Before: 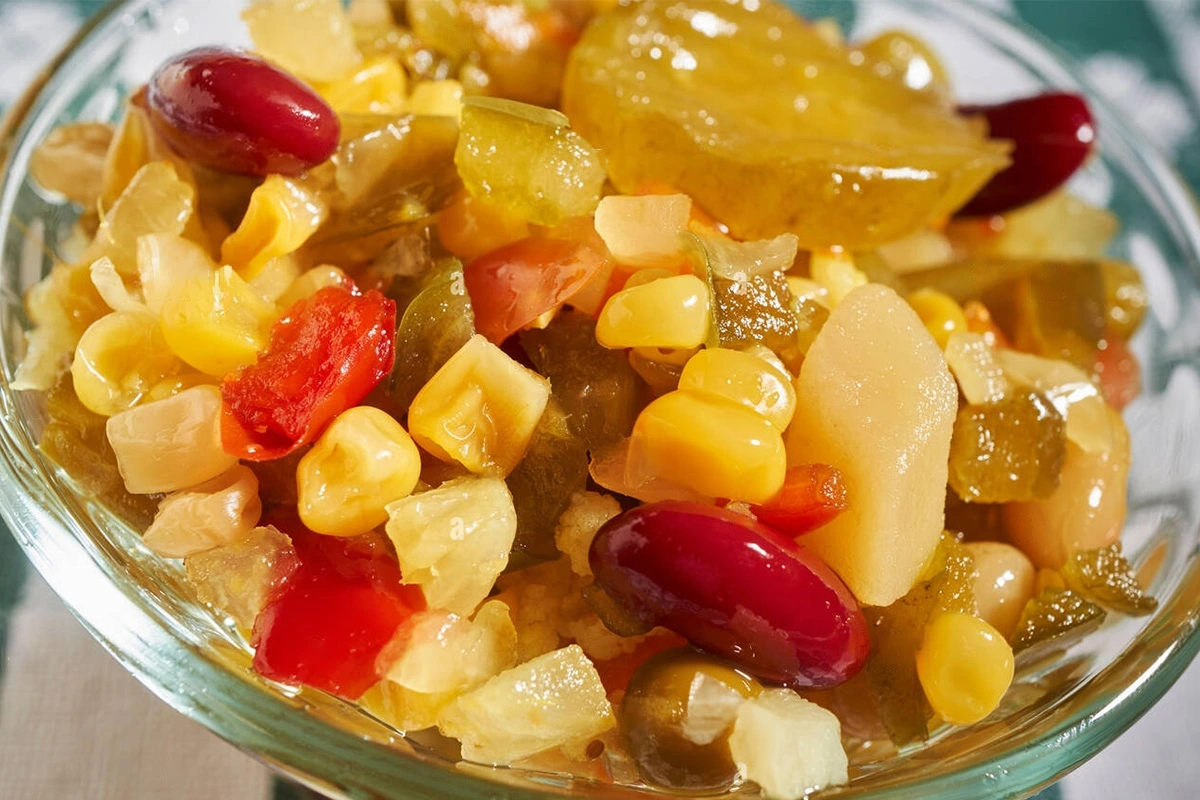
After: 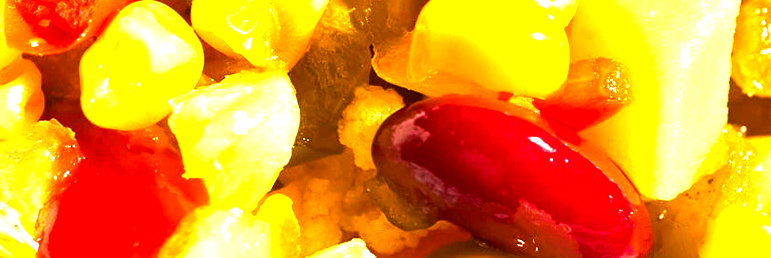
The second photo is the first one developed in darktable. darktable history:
color balance rgb: power › chroma 0.657%, power › hue 60°, perceptual saturation grading › global saturation 16.774%, perceptual brilliance grading › global brilliance 15.147%, perceptual brilliance grading › shadows -34.728%, global vibrance 9.165%
crop: left 18.158%, top 50.853%, right 17.591%, bottom 16.863%
exposure: black level correction 0.001, exposure 1.399 EV, compensate exposure bias true, compensate highlight preservation false
